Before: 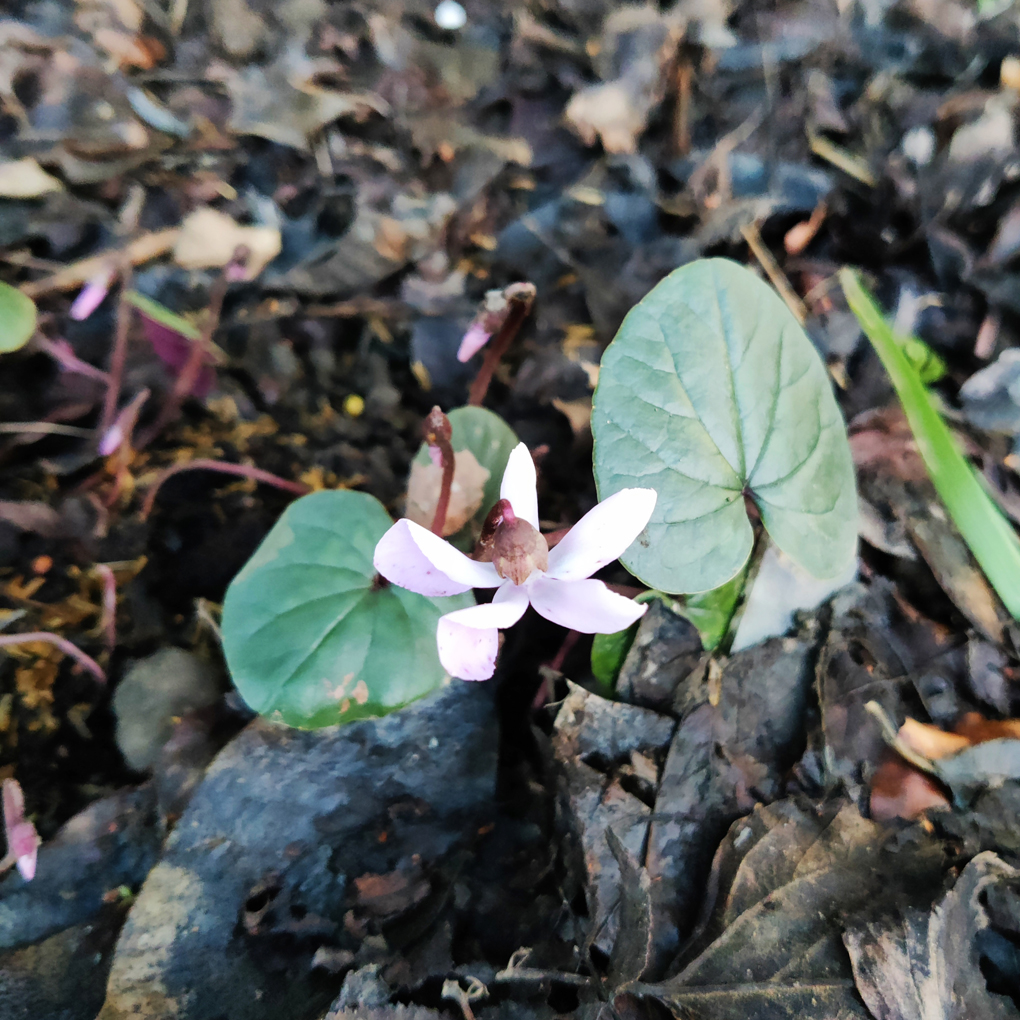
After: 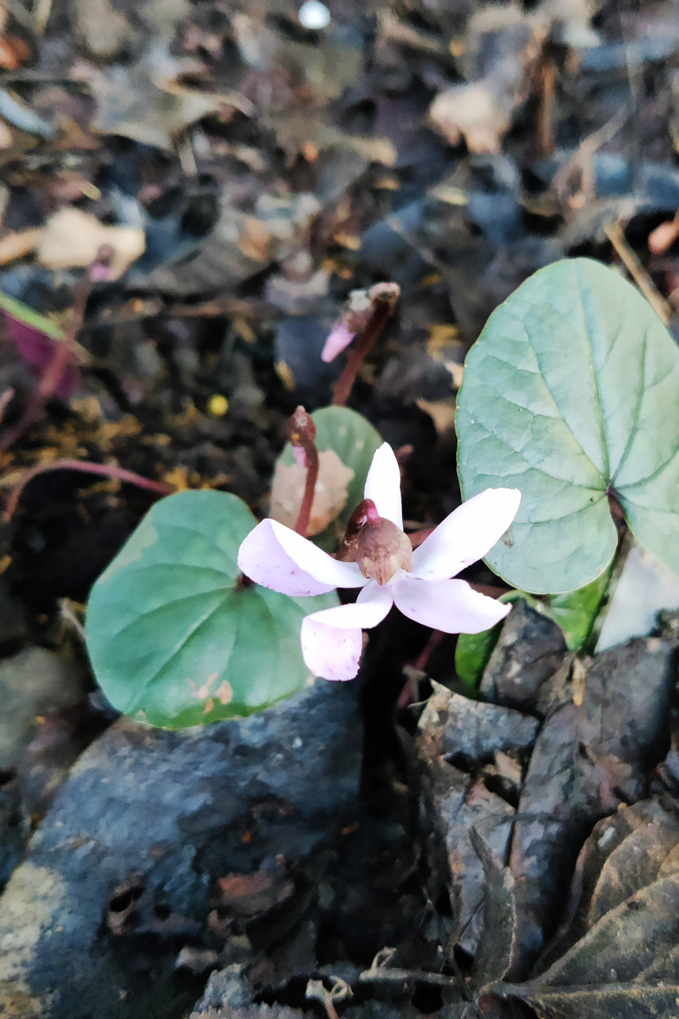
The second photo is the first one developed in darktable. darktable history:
crop and rotate: left 13.342%, right 19.991%
rotate and perspective: automatic cropping original format, crop left 0, crop top 0
